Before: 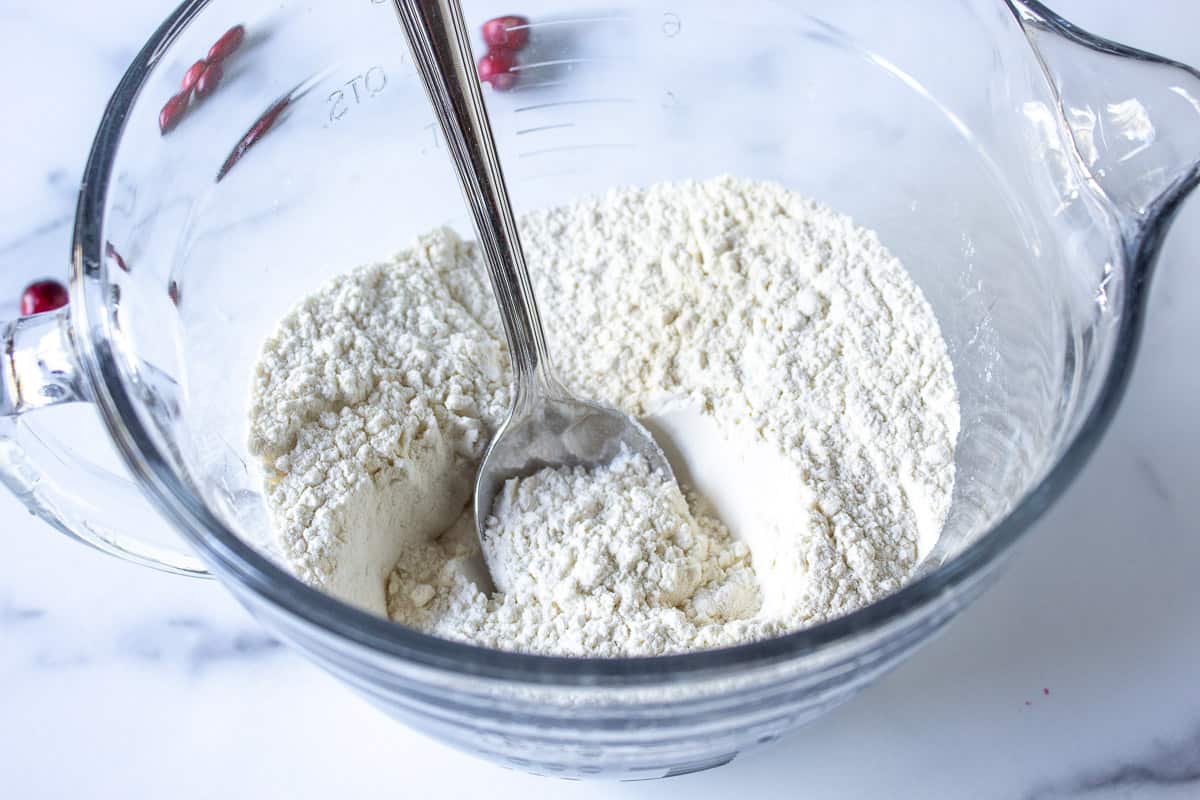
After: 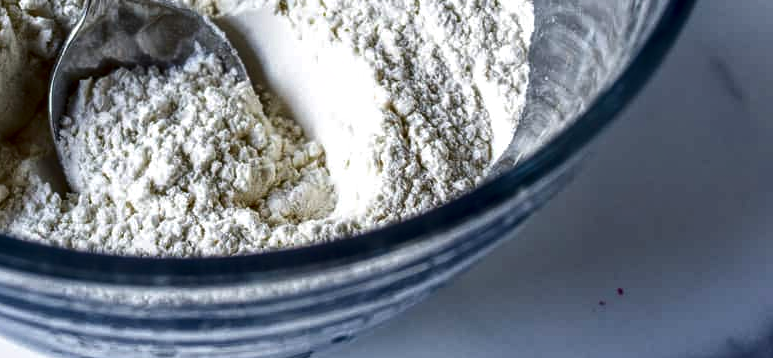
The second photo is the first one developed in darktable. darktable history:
contrast brightness saturation: contrast 0.09, brightness -0.59, saturation 0.17
crop and rotate: left 35.509%, top 50.238%, bottom 4.934%
local contrast: detail 130%
